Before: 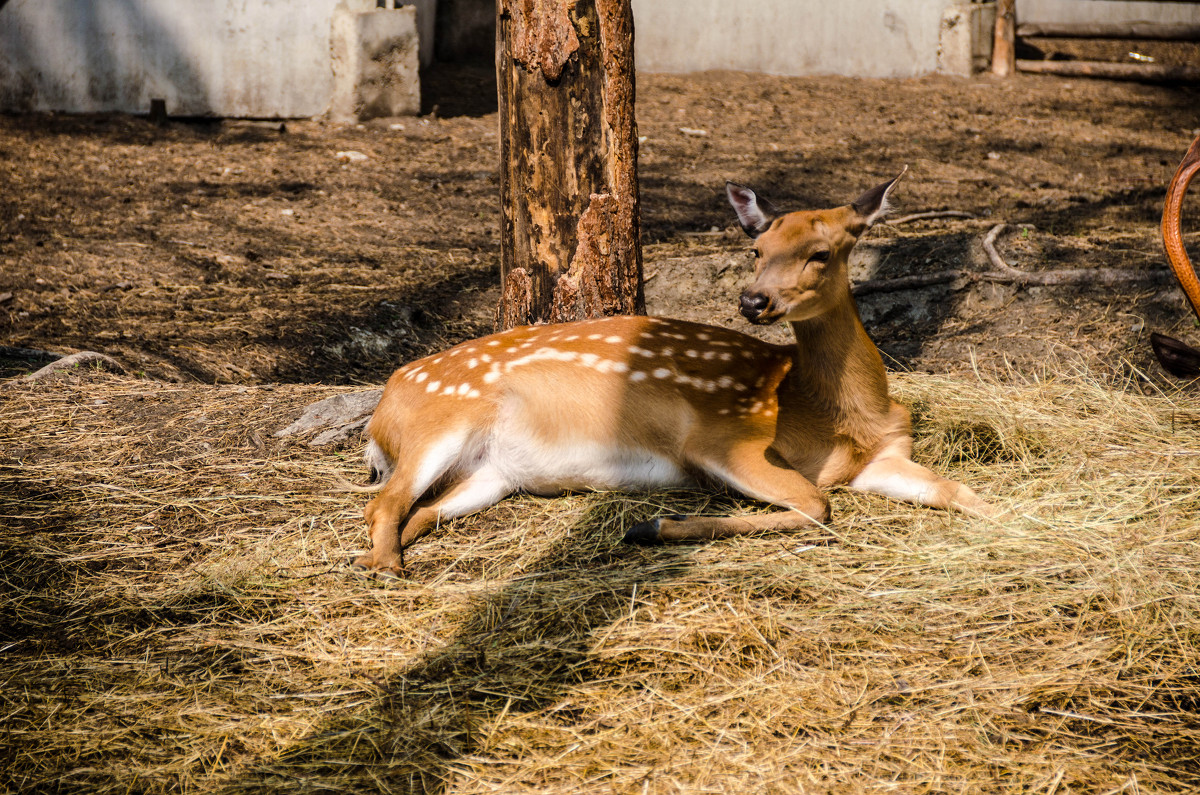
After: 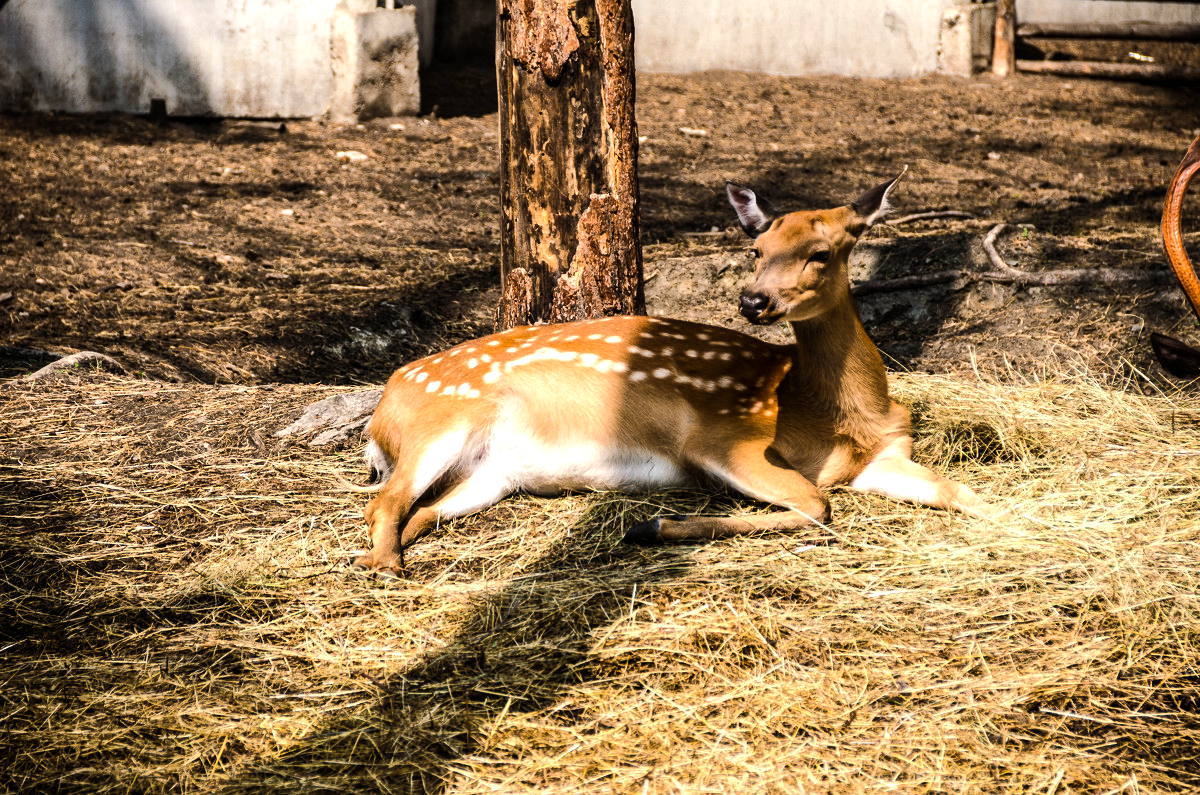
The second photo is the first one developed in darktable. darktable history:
tone equalizer: -8 EV -0.763 EV, -7 EV -0.697 EV, -6 EV -0.562 EV, -5 EV -0.408 EV, -3 EV 0.392 EV, -2 EV 0.6 EV, -1 EV 0.698 EV, +0 EV 0.747 EV, edges refinement/feathering 500, mask exposure compensation -1.57 EV, preserve details no
